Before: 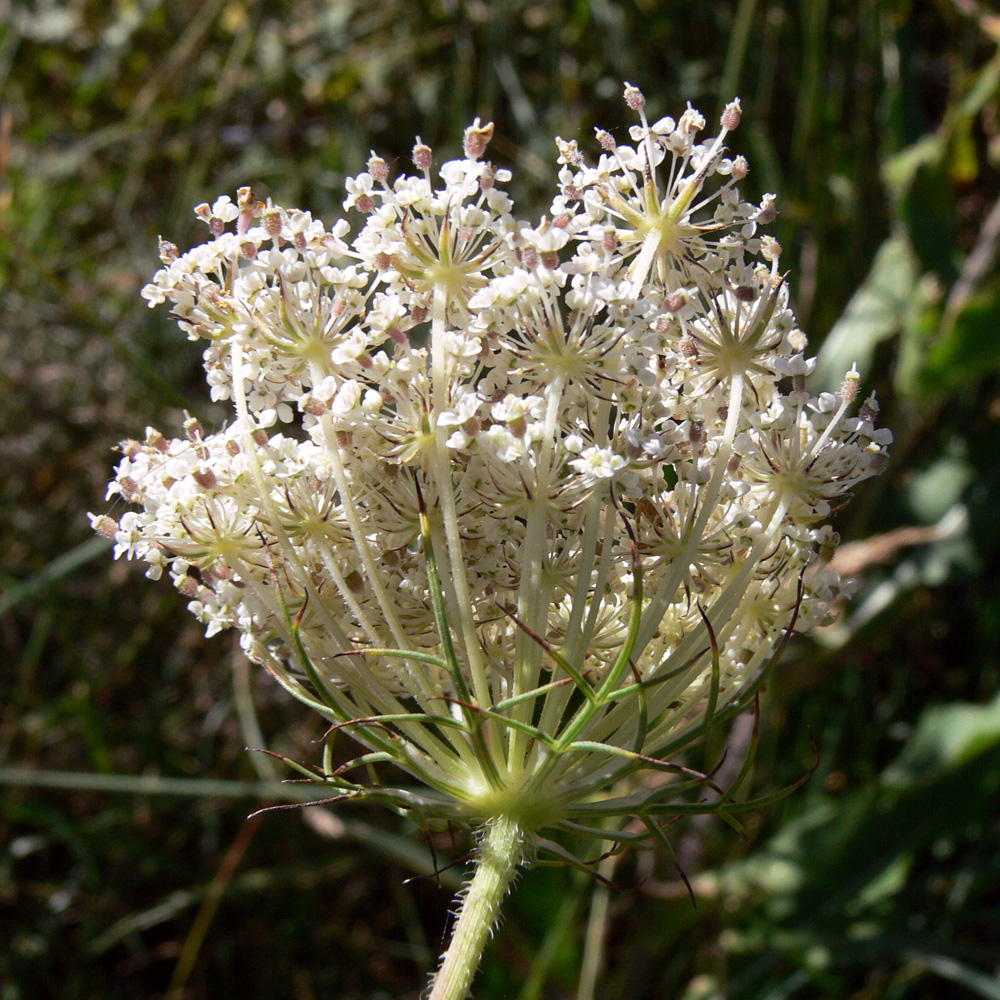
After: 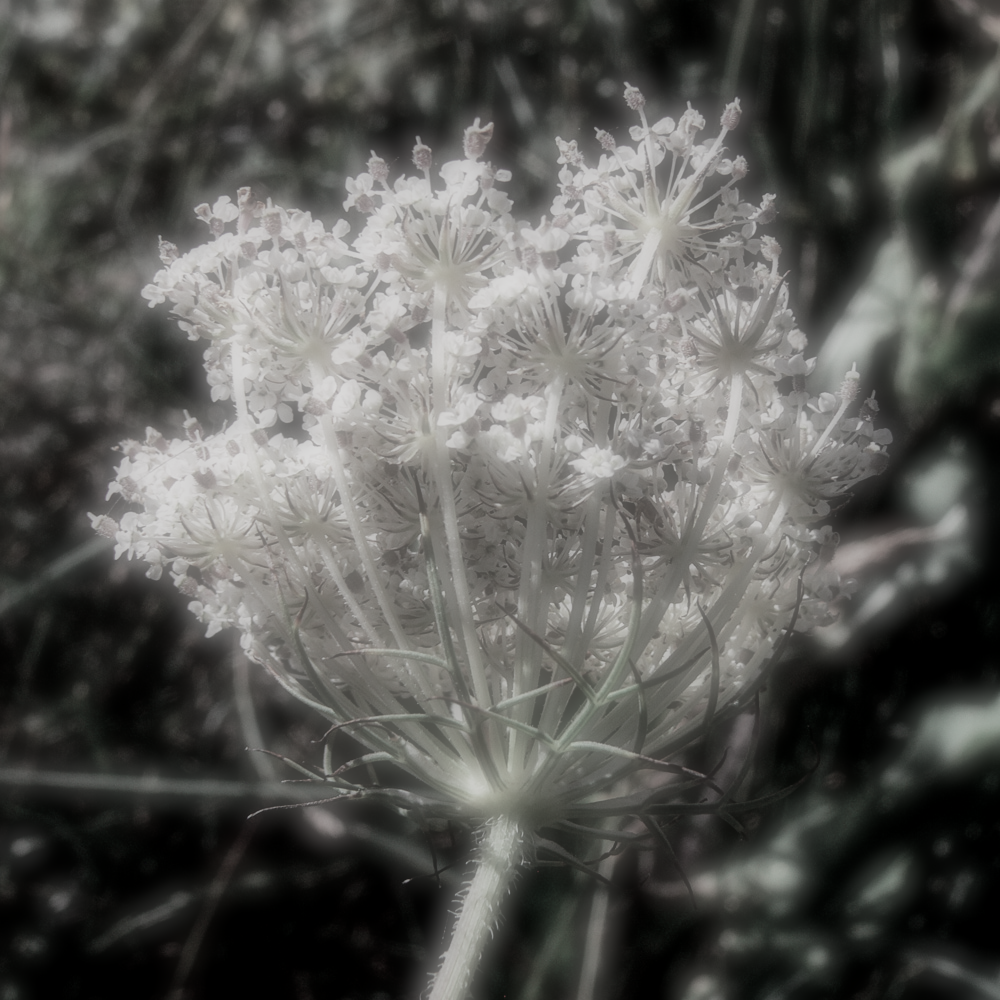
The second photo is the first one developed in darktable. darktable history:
soften: on, module defaults
filmic rgb: black relative exposure -7.65 EV, white relative exposure 4.56 EV, hardness 3.61
color contrast: green-magenta contrast 0.3, blue-yellow contrast 0.15
local contrast: on, module defaults
